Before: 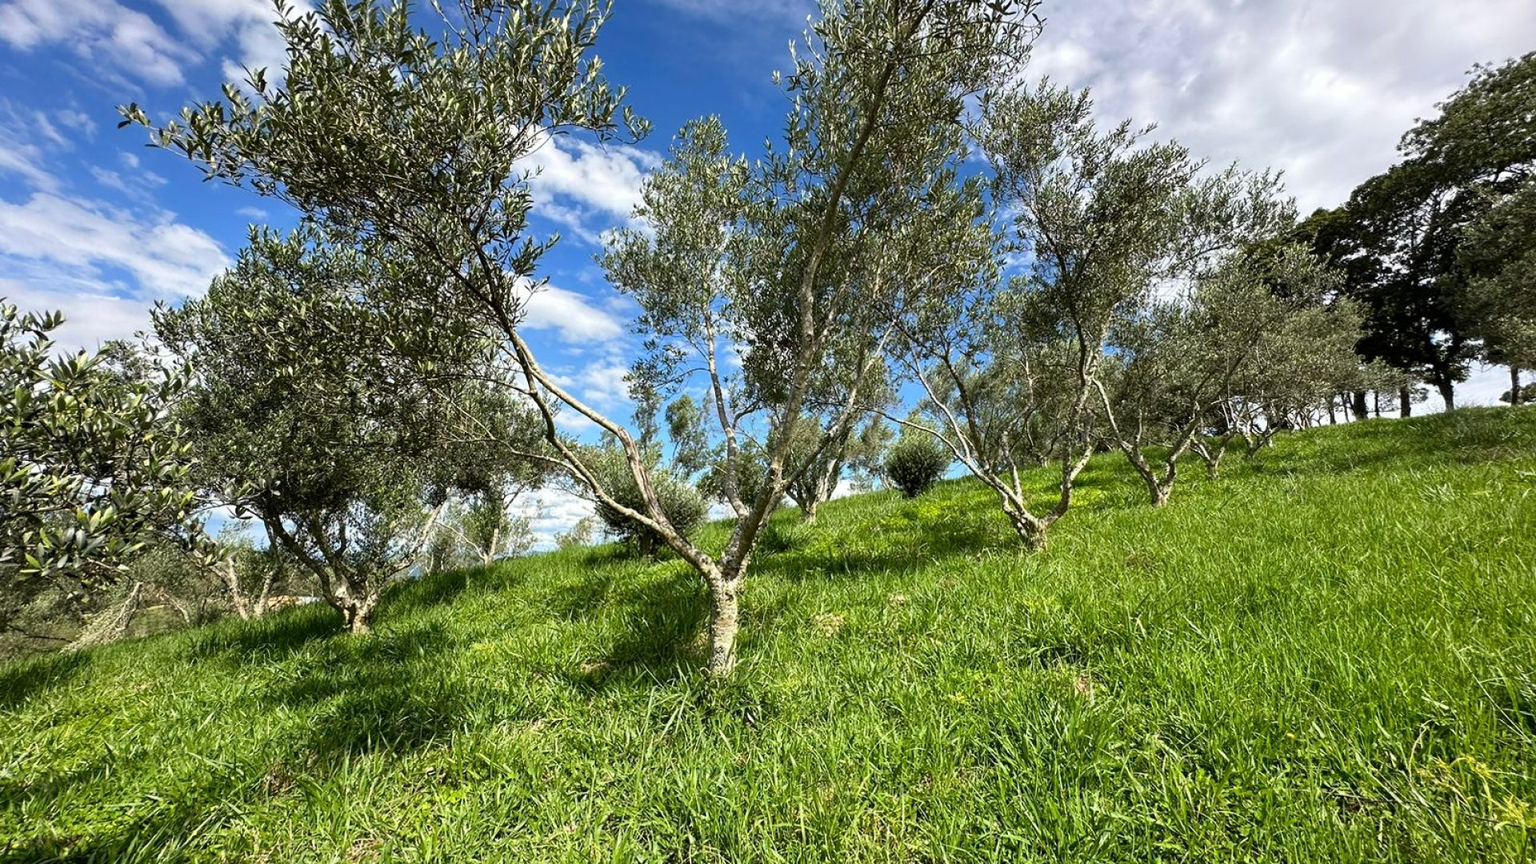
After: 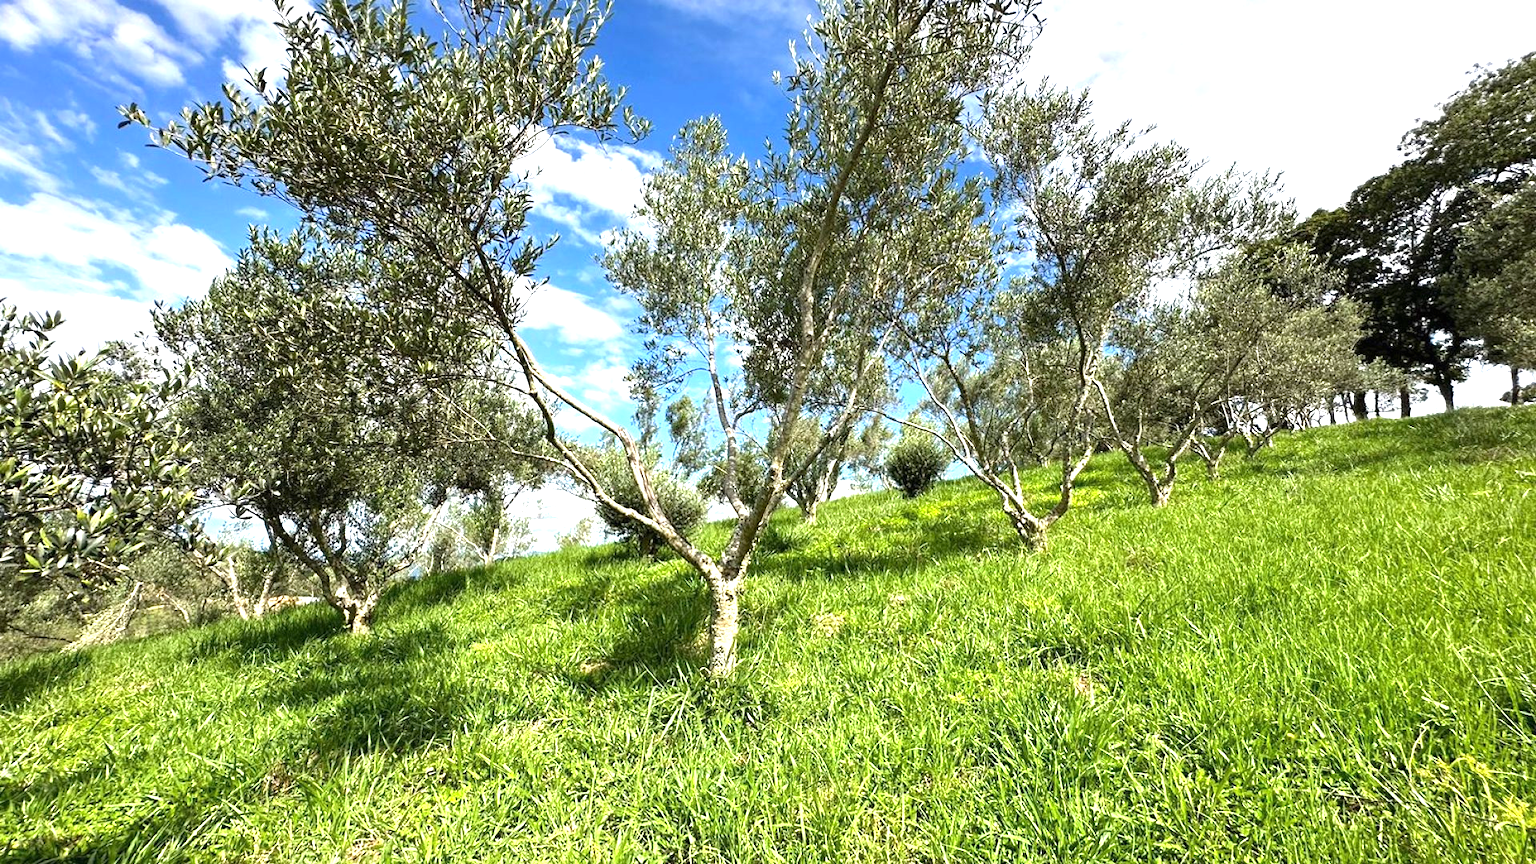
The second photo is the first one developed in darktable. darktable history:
exposure: black level correction 0, exposure 1.015 EV, compensate exposure bias true, compensate highlight preservation false
